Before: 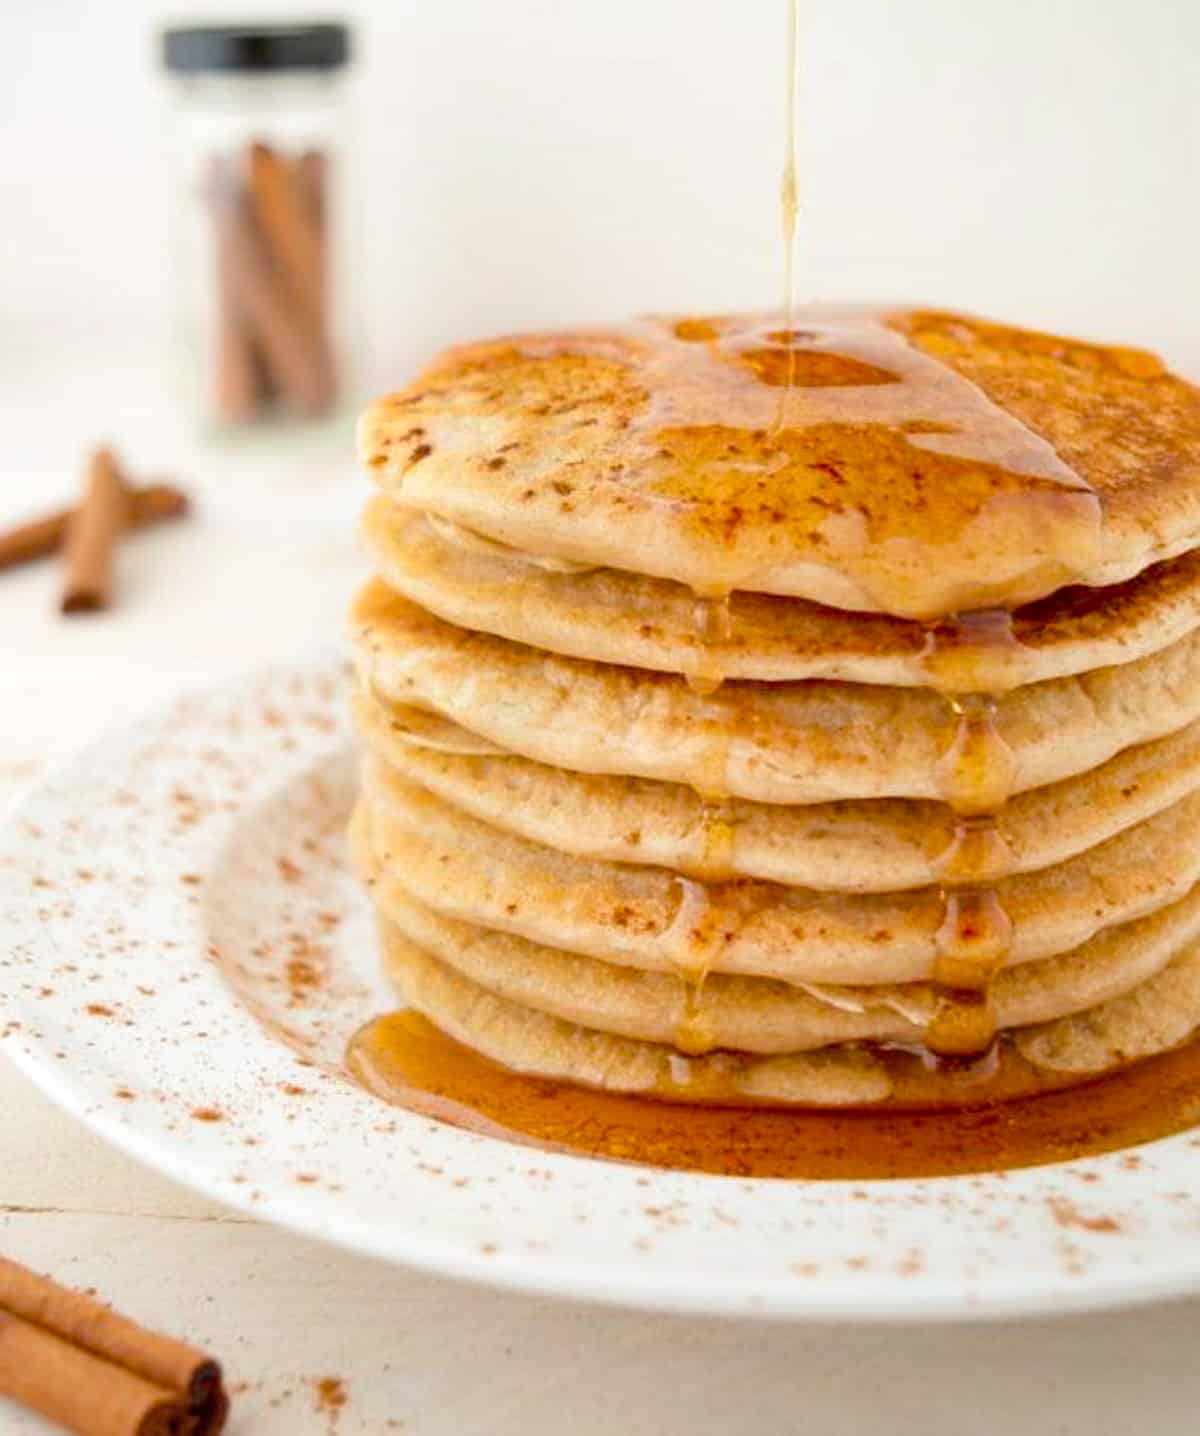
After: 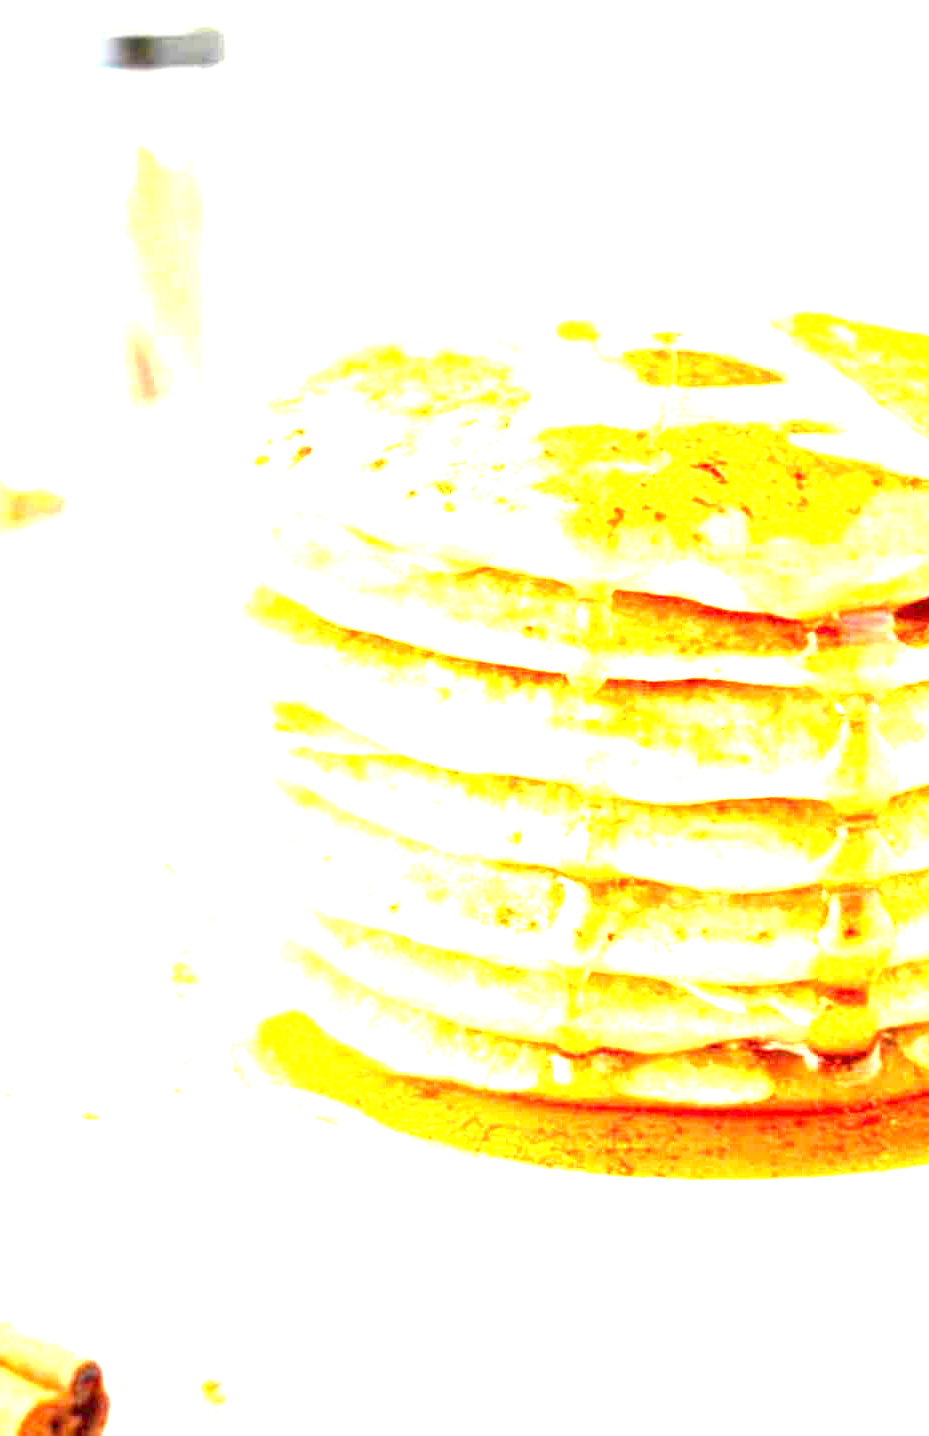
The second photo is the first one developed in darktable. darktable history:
crop: left 9.88%, right 12.664%
white balance: emerald 1
exposure: exposure 3 EV, compensate highlight preservation false
